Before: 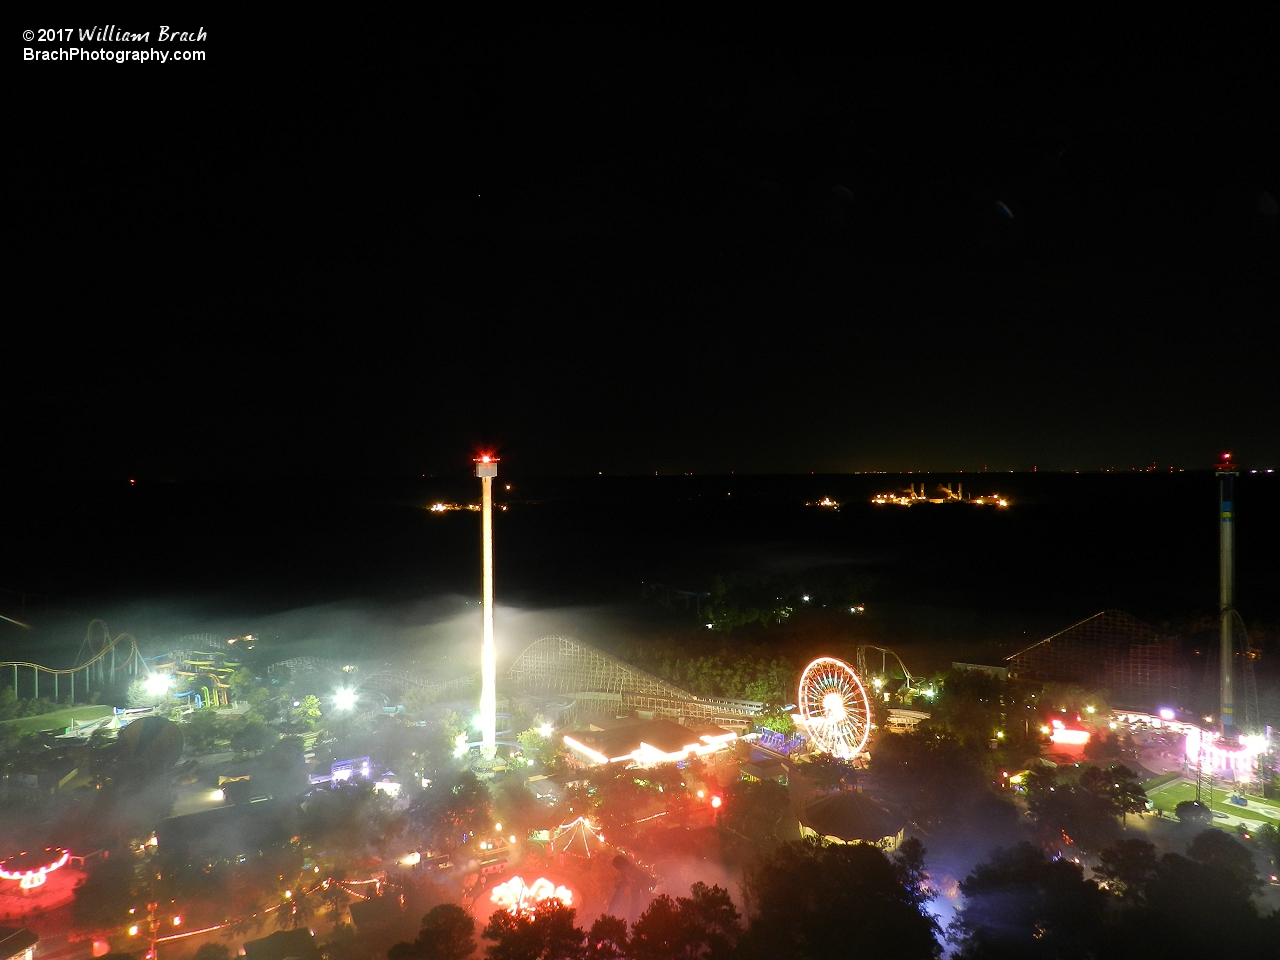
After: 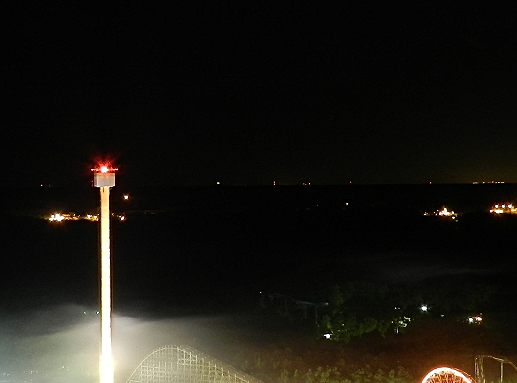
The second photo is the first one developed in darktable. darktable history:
sharpen: radius 2.115, amount 0.387, threshold 0.056
crop: left 29.914%, top 30.222%, right 29.69%, bottom 29.808%
color zones: curves: ch0 [(0, 0.5) (0.143, 0.5) (0.286, 0.5) (0.429, 0.5) (0.571, 0.5) (0.714, 0.476) (0.857, 0.5) (1, 0.5)]; ch2 [(0, 0.5) (0.143, 0.5) (0.286, 0.5) (0.429, 0.5) (0.571, 0.5) (0.714, 0.487) (0.857, 0.5) (1, 0.5)]
